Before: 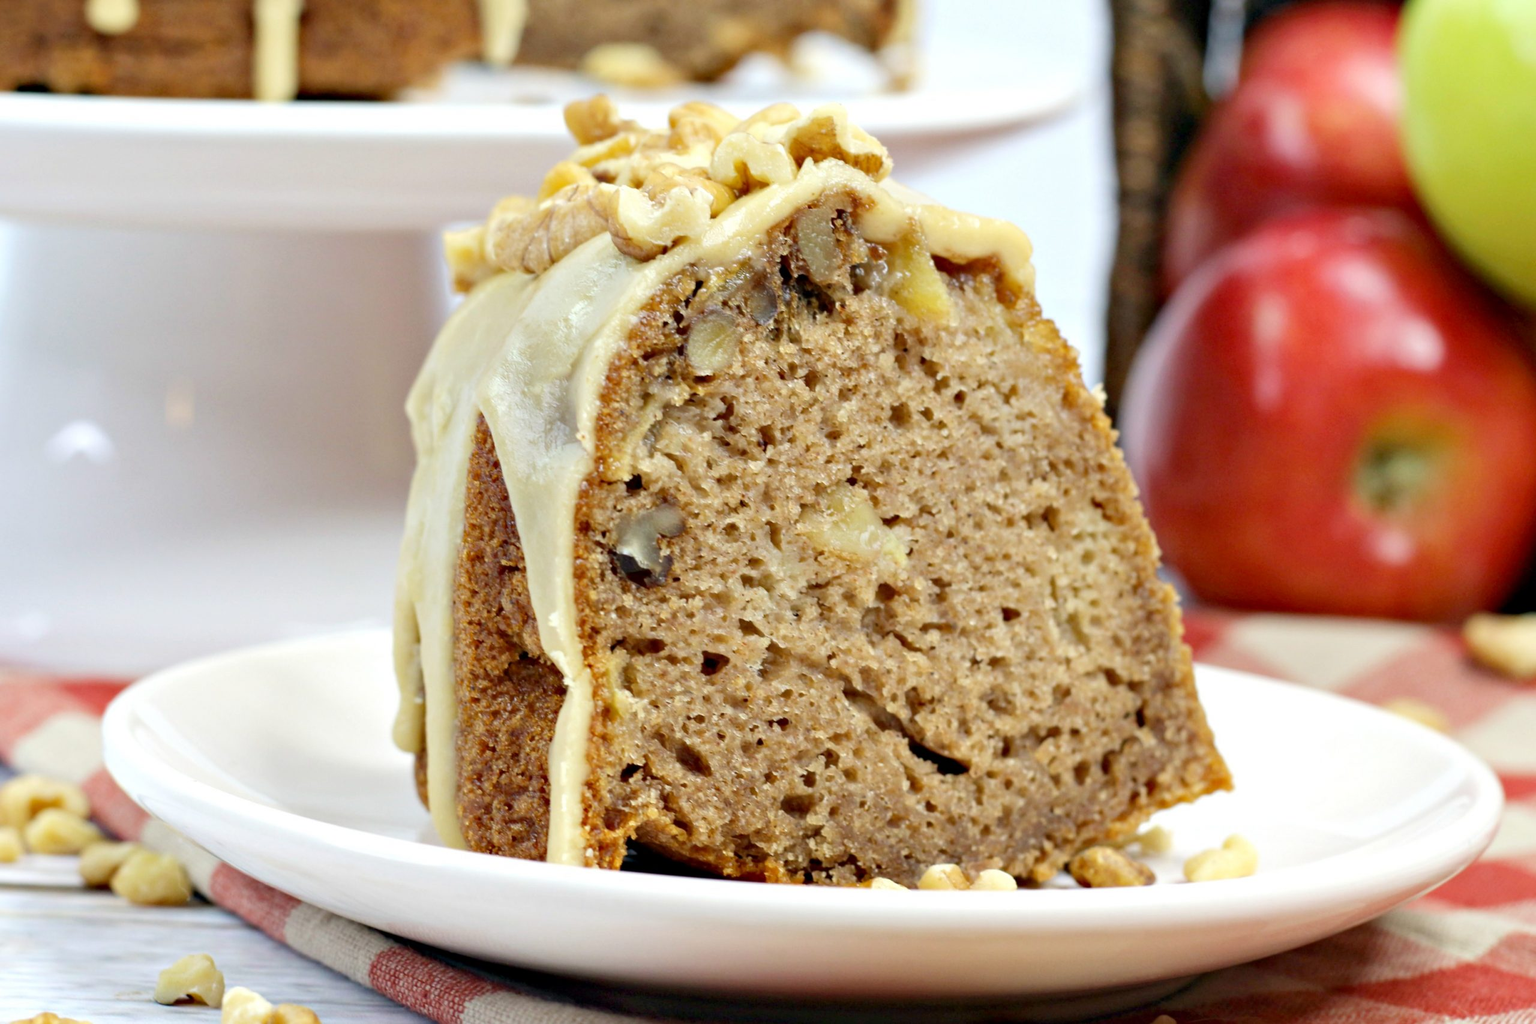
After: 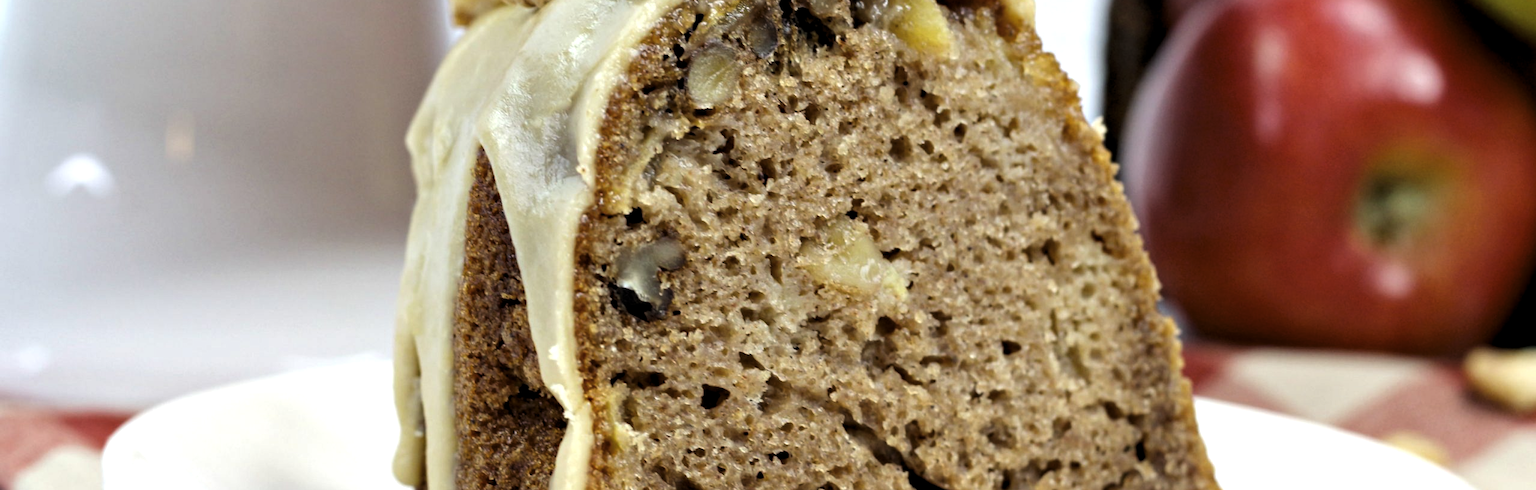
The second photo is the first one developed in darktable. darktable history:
levels: levels [0.101, 0.578, 0.953]
crop and rotate: top 26.079%, bottom 25.952%
